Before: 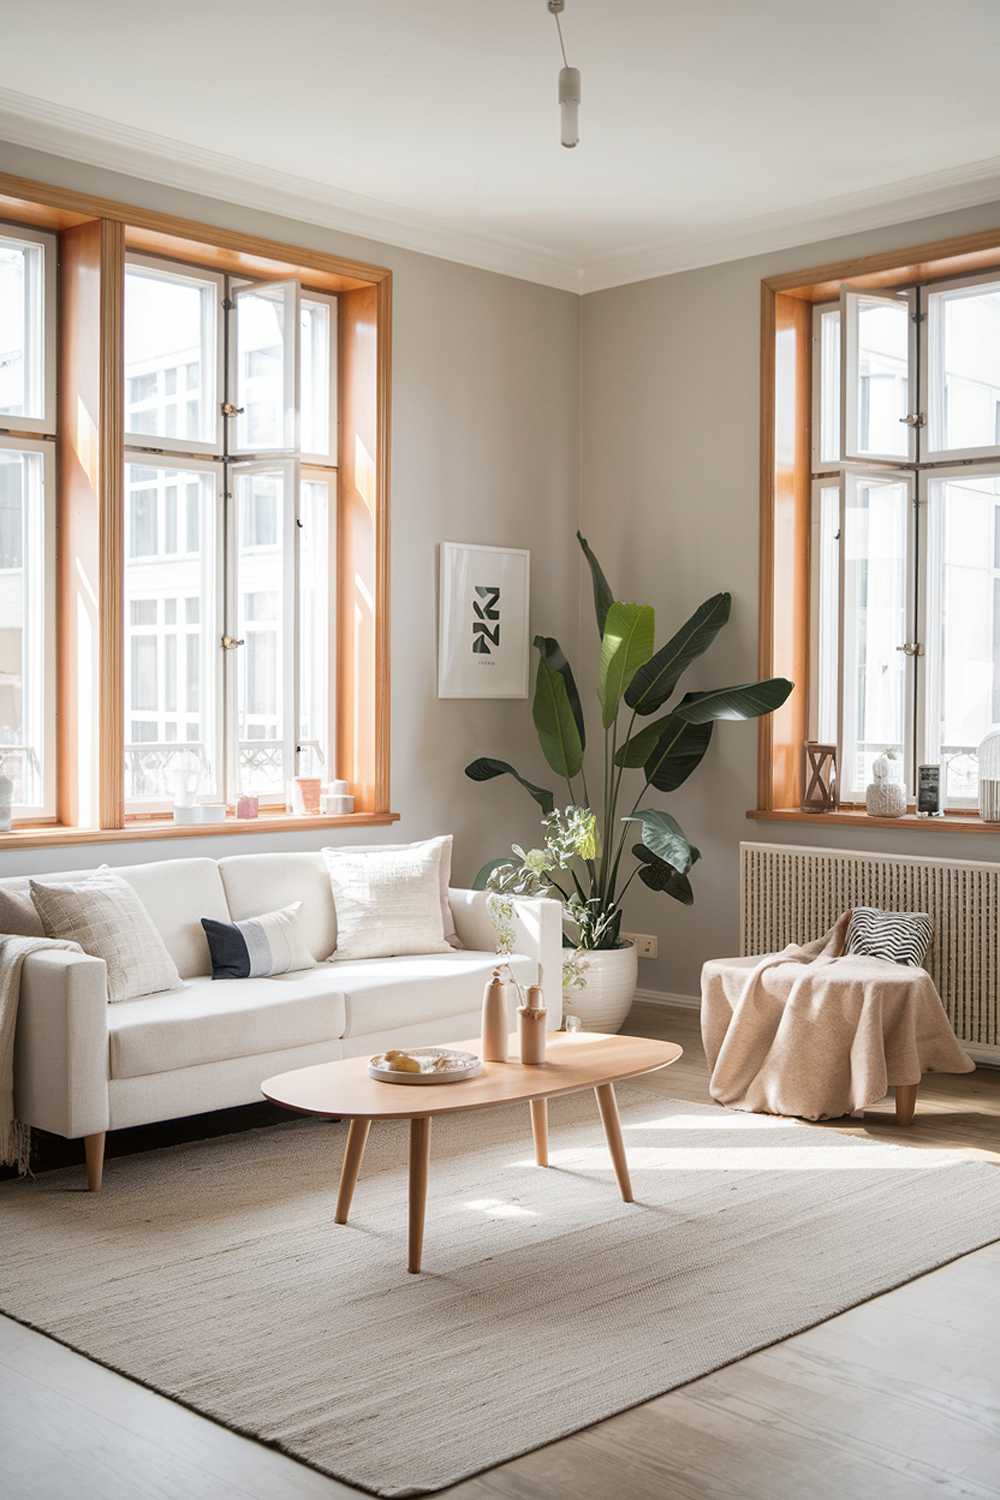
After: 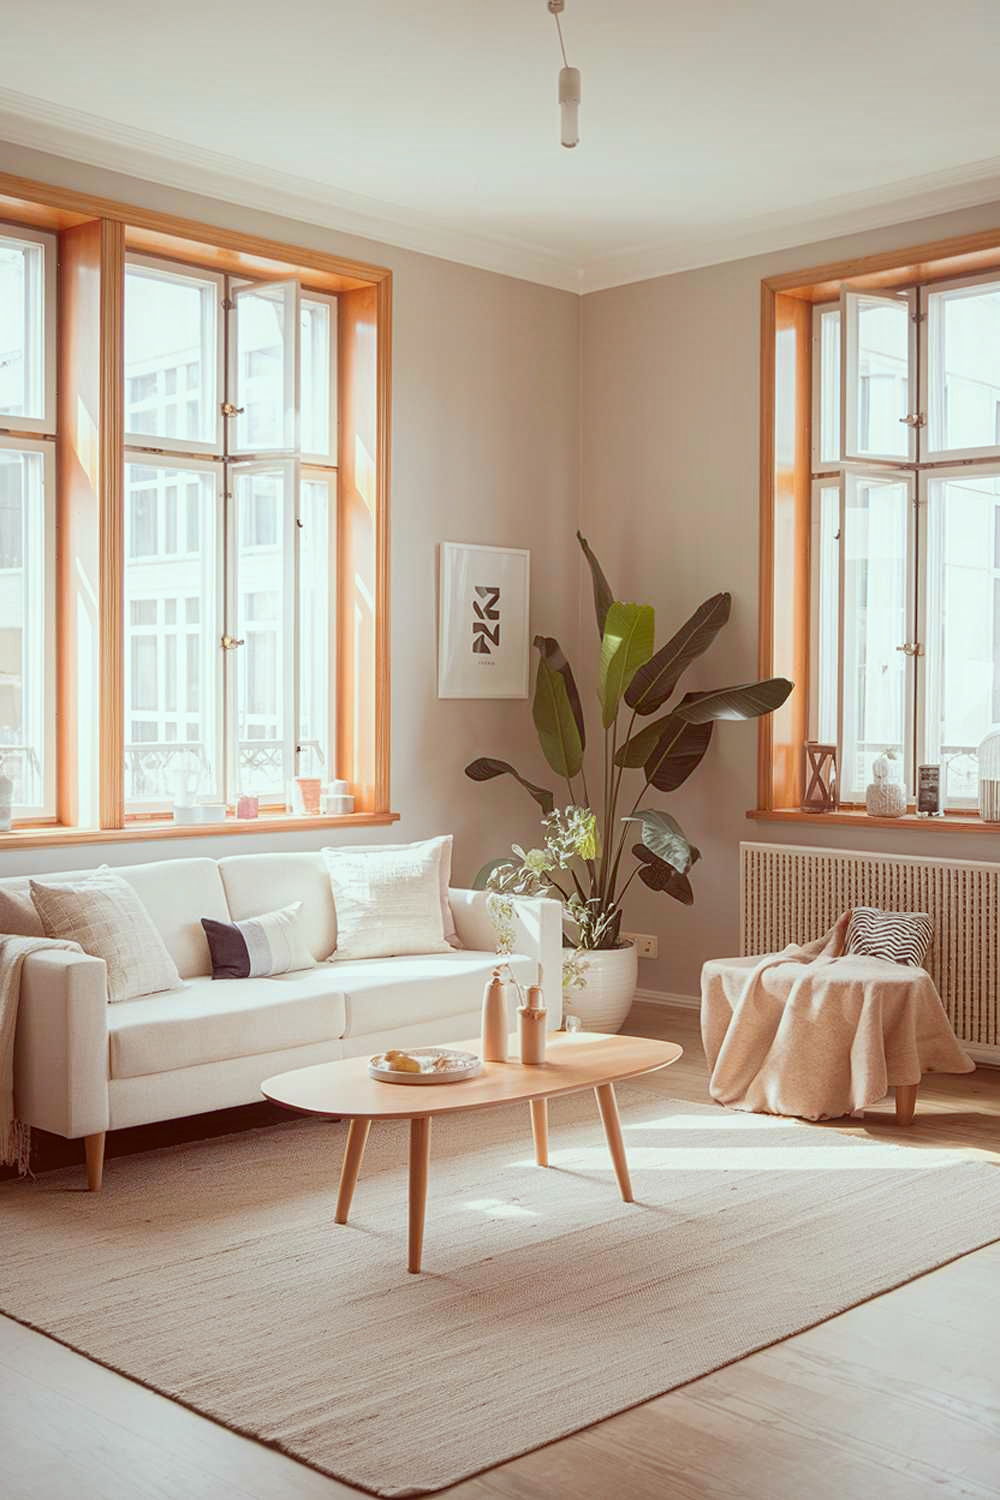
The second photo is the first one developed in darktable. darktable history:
contrast equalizer: octaves 7, y [[0.439, 0.44, 0.442, 0.457, 0.493, 0.498], [0.5 ×6], [0.5 ×6], [0 ×6], [0 ×6]]
color correction: highlights a* -7.27, highlights b* -0.193, shadows a* 20.75, shadows b* 11.71
